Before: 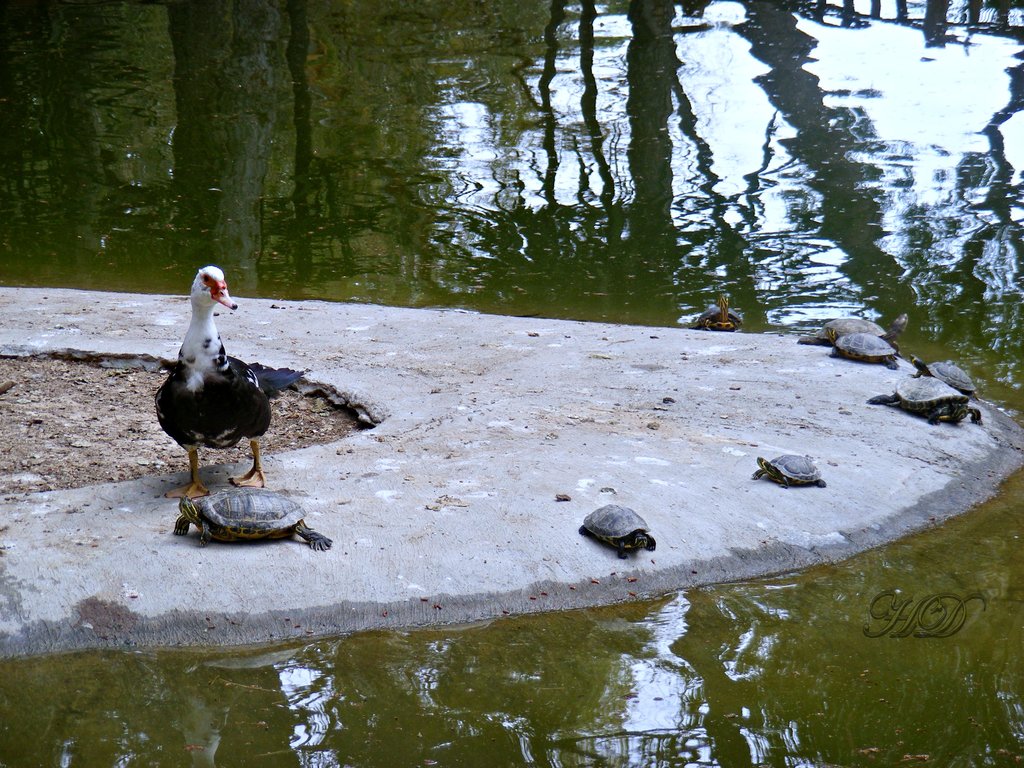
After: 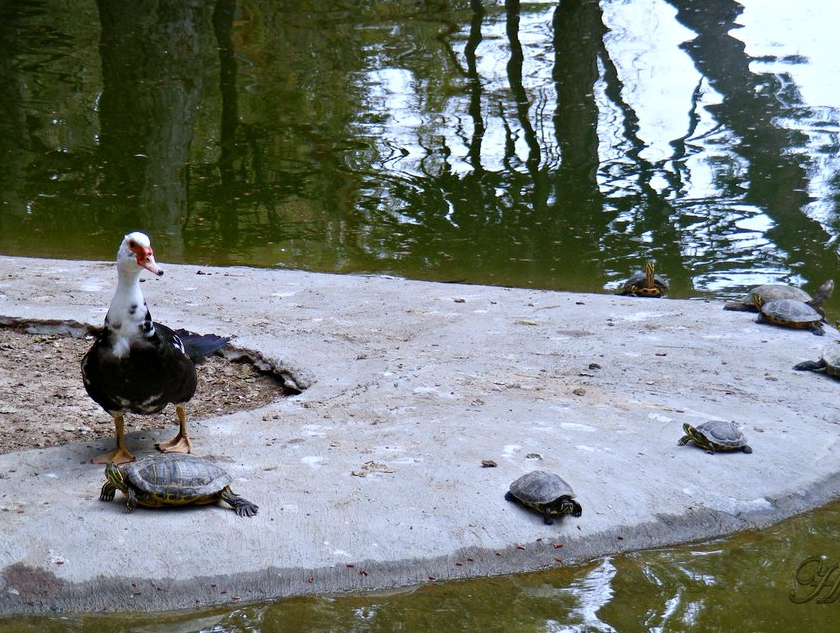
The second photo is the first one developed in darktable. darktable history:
crop and rotate: left 7.309%, top 4.498%, right 10.599%, bottom 13.064%
